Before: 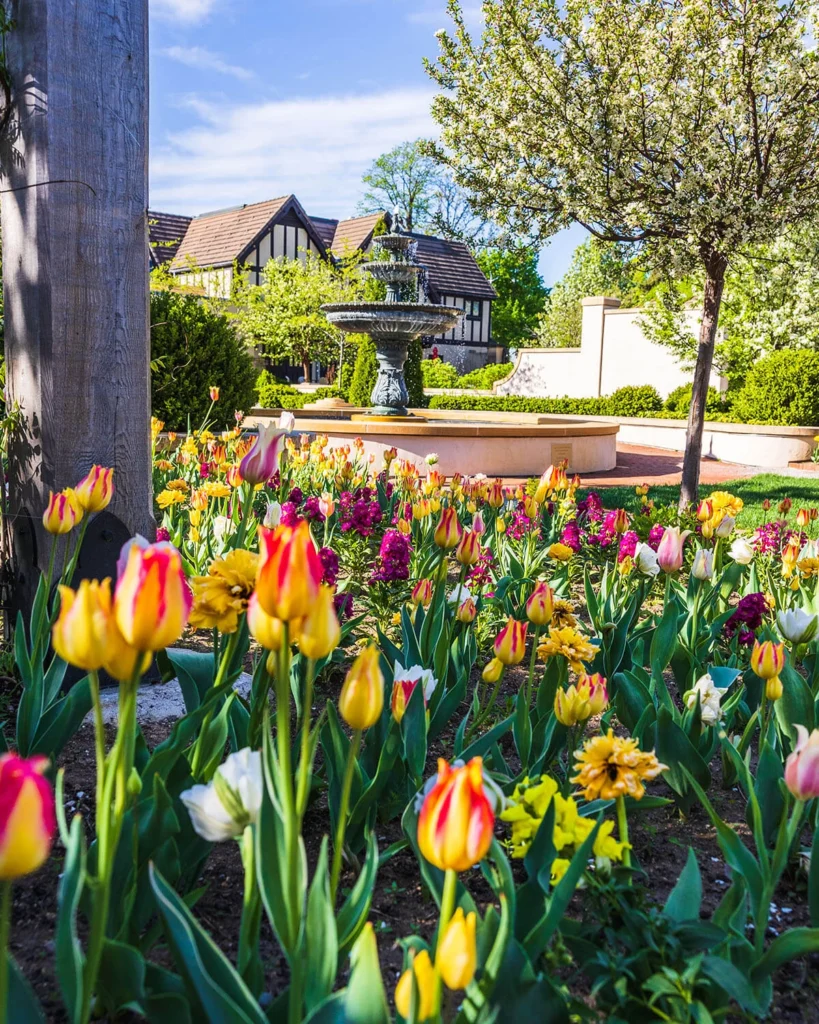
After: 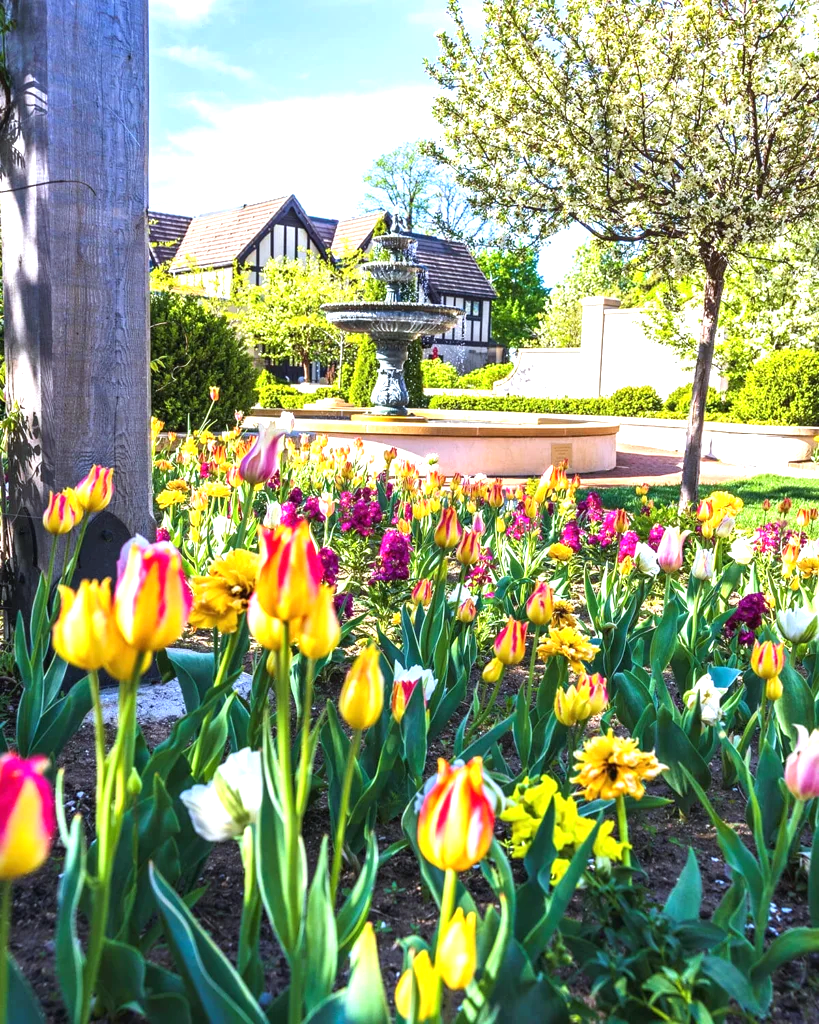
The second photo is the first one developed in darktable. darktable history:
rotate and perspective: automatic cropping off
white balance: red 0.967, blue 1.049
exposure: black level correction 0, exposure 1 EV, compensate exposure bias true, compensate highlight preservation false
